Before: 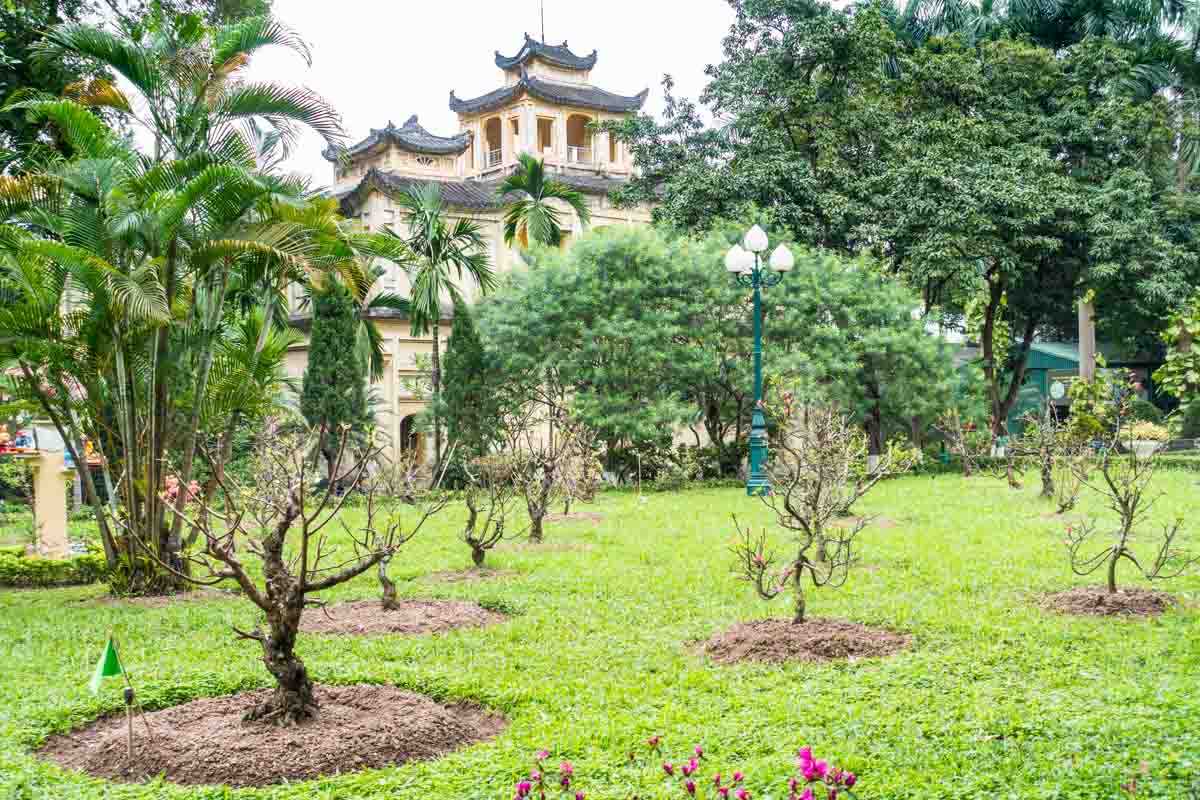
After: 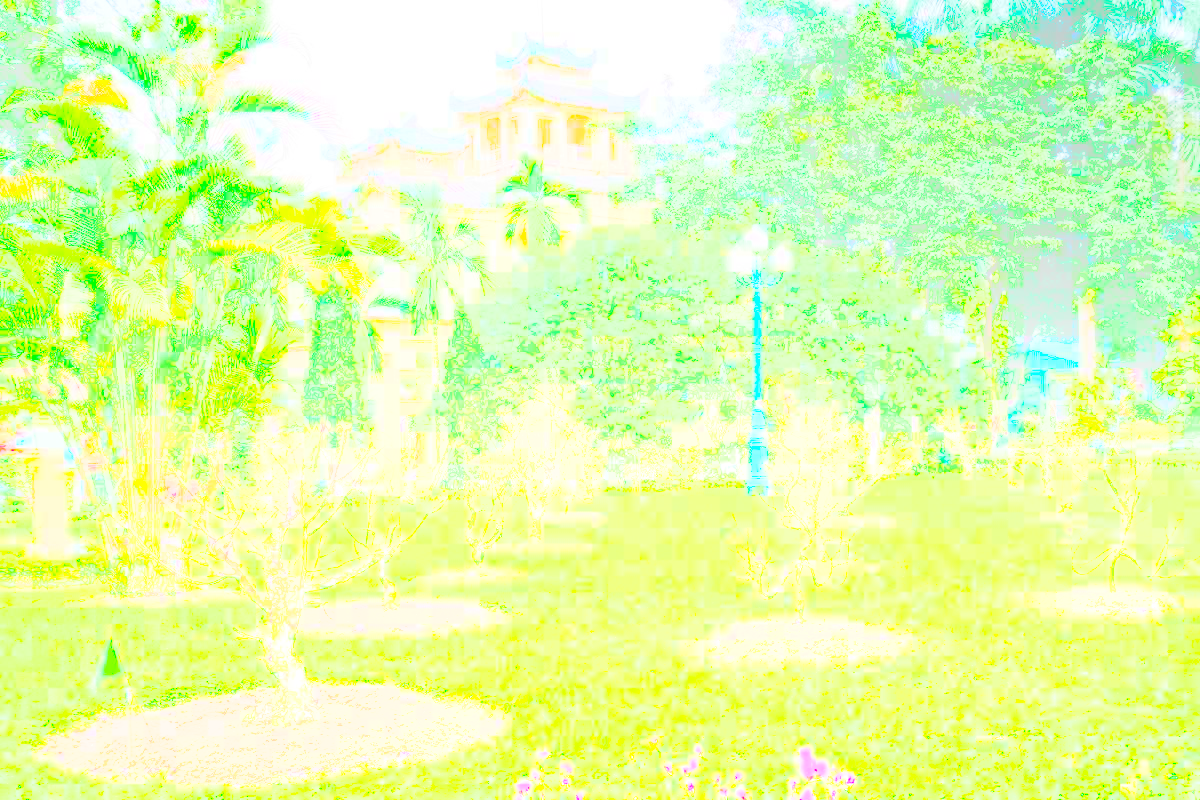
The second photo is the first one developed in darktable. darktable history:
bloom: size 85%, threshold 5%, strength 85%
exposure: black level correction 0.056, compensate highlight preservation false
